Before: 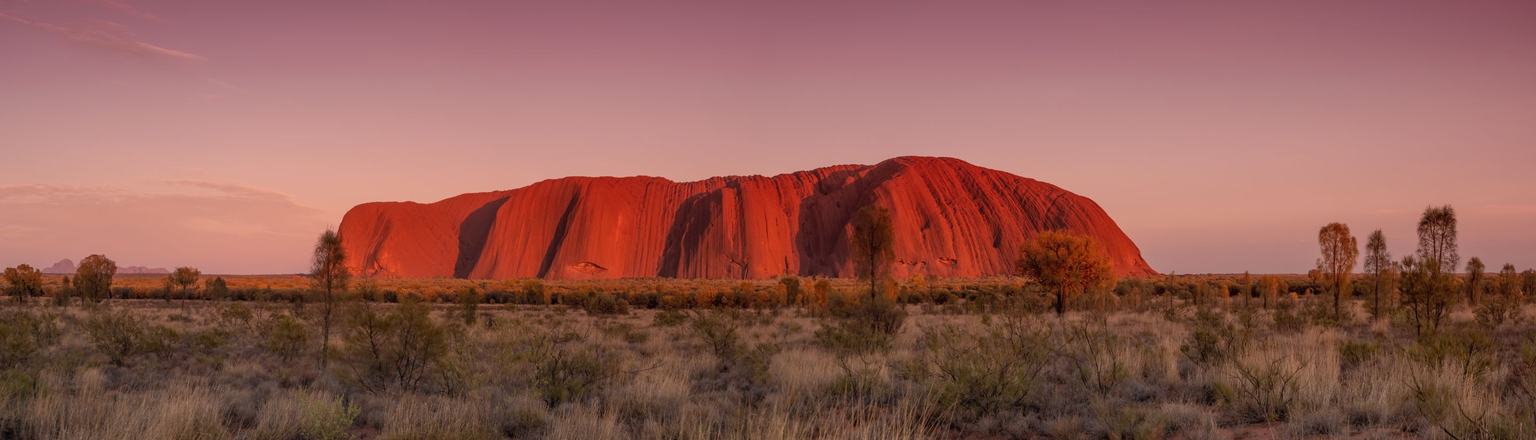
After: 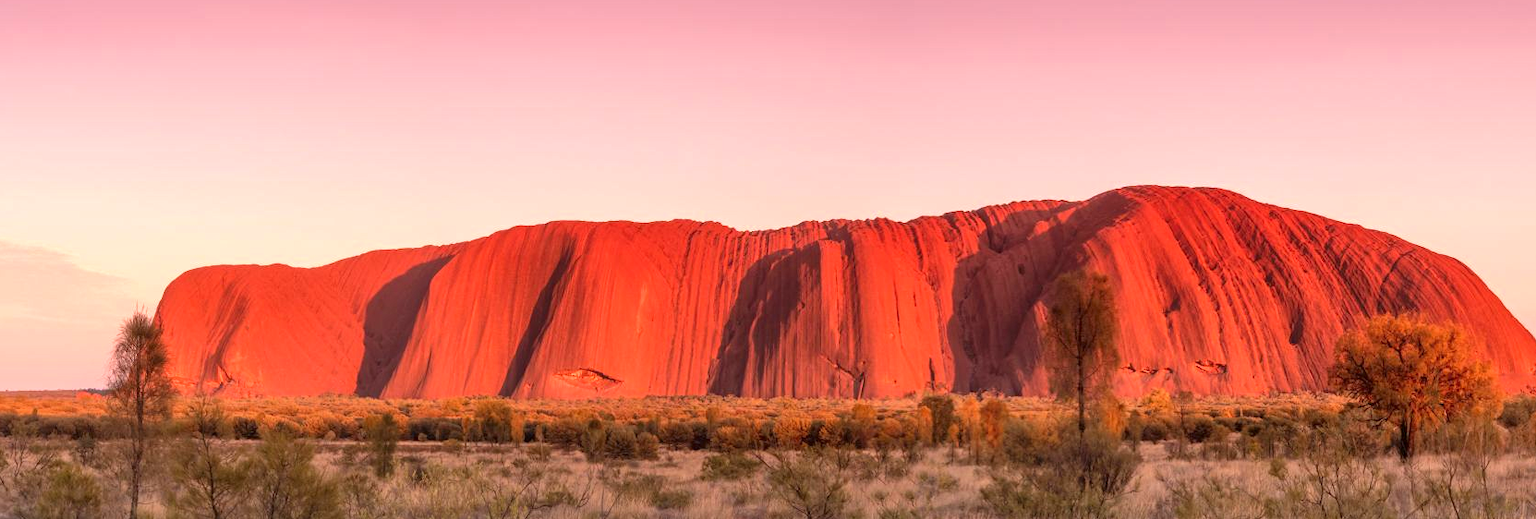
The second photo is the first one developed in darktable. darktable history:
crop: left 16.202%, top 11.208%, right 26.045%, bottom 20.557%
exposure: black level correction 0, exposure 1.2 EV, compensate highlight preservation false
local contrast: mode bilateral grid, contrast 20, coarseness 50, detail 120%, midtone range 0.2
